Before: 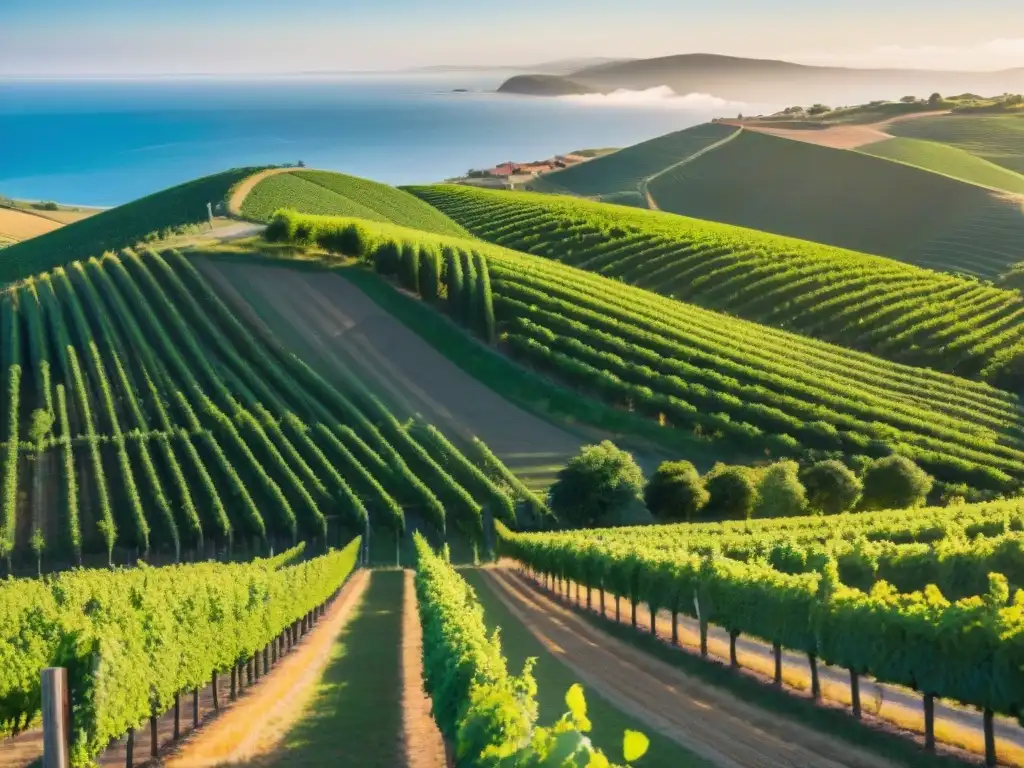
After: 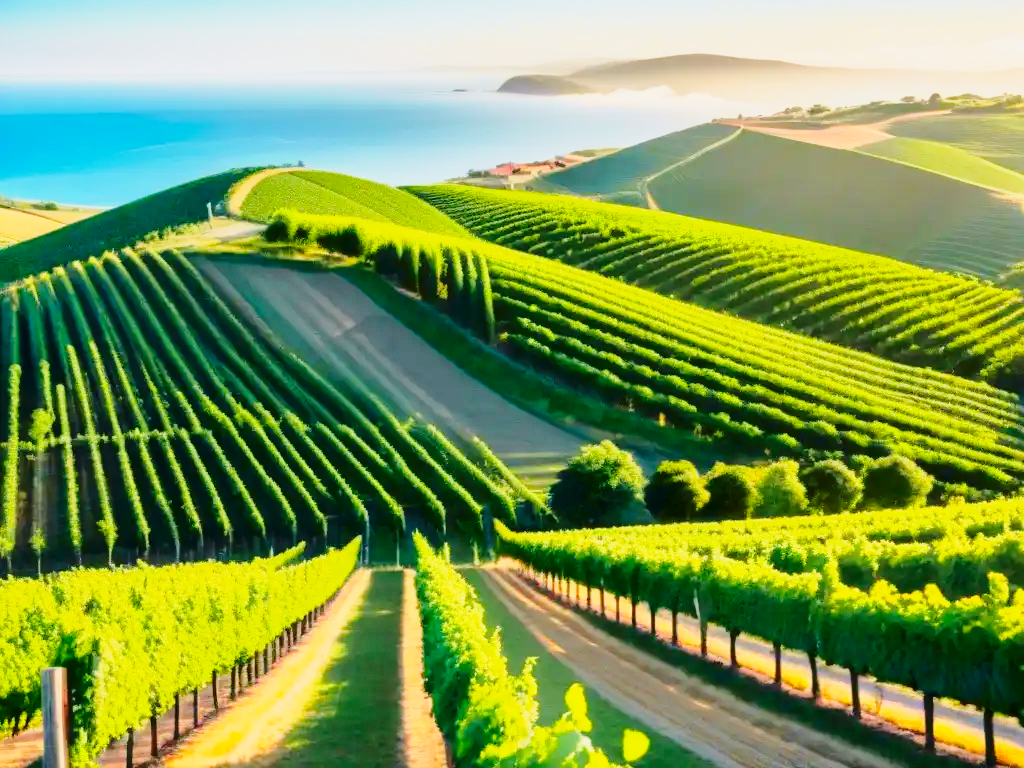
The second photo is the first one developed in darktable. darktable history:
color balance: output saturation 110%
sharpen: radius 2.883, amount 0.868, threshold 47.523
tone curve: curves: ch0 [(0, 0) (0.058, 0.027) (0.214, 0.183) (0.295, 0.288) (0.48, 0.541) (0.658, 0.703) (0.741, 0.775) (0.844, 0.866) (0.986, 0.957)]; ch1 [(0, 0) (0.172, 0.123) (0.312, 0.296) (0.437, 0.429) (0.471, 0.469) (0.502, 0.5) (0.513, 0.515) (0.572, 0.603) (0.617, 0.653) (0.68, 0.724) (0.889, 0.924) (1, 1)]; ch2 [(0, 0) (0.411, 0.424) (0.489, 0.49) (0.502, 0.5) (0.512, 0.524) (0.549, 0.578) (0.604, 0.628) (0.709, 0.748) (1, 1)], color space Lab, independent channels, preserve colors none
base curve: curves: ch0 [(0, 0) (0.028, 0.03) (0.121, 0.232) (0.46, 0.748) (0.859, 0.968) (1, 1)], preserve colors none
